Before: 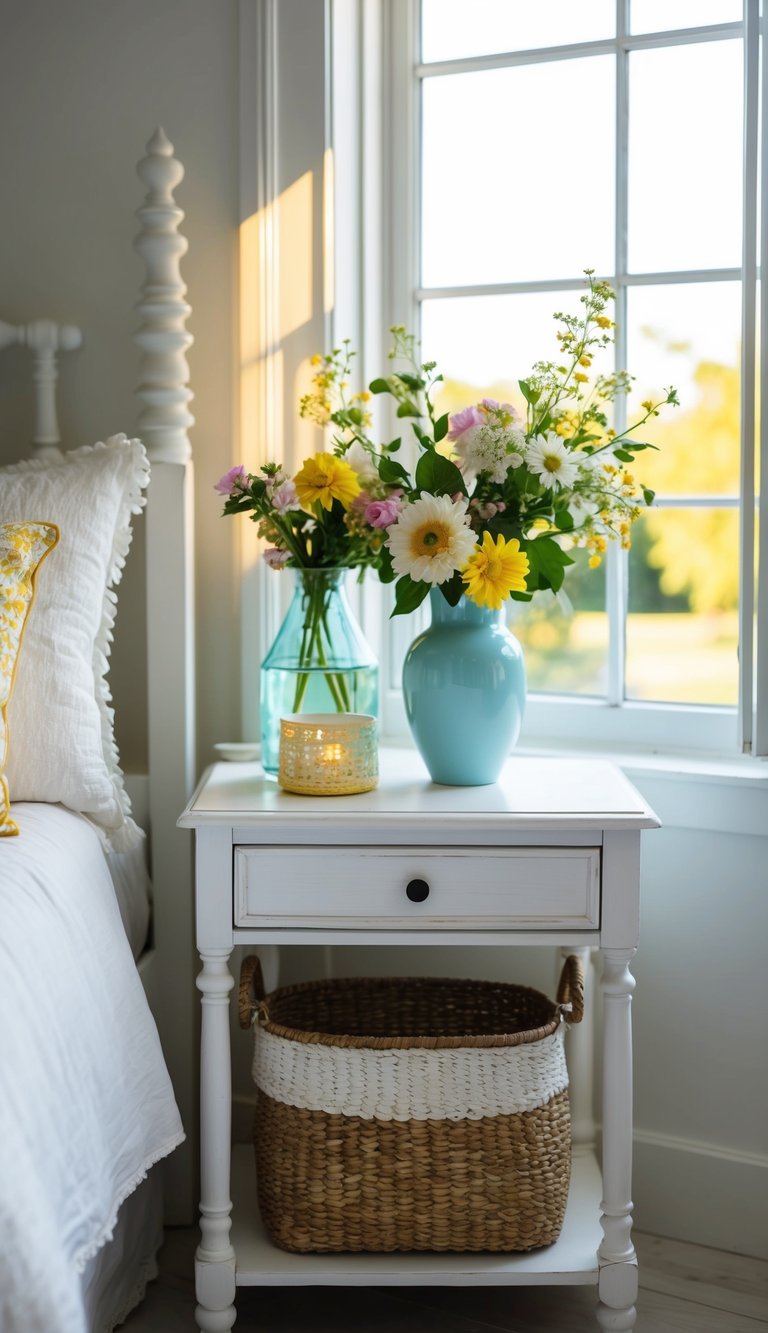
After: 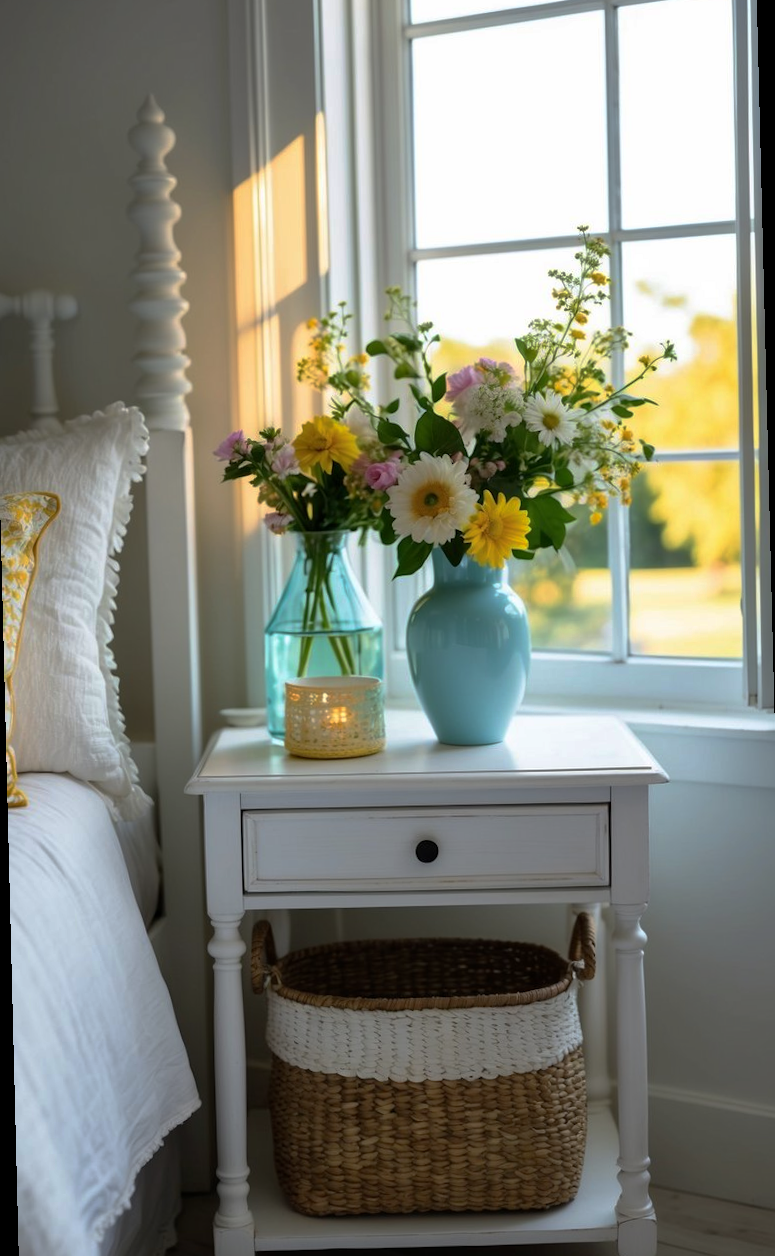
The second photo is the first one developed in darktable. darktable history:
rotate and perspective: rotation -1.42°, crop left 0.016, crop right 0.984, crop top 0.035, crop bottom 0.965
exposure: black level correction 0.001, compensate highlight preservation false
base curve: curves: ch0 [(0, 0) (0.595, 0.418) (1, 1)], preserve colors none
